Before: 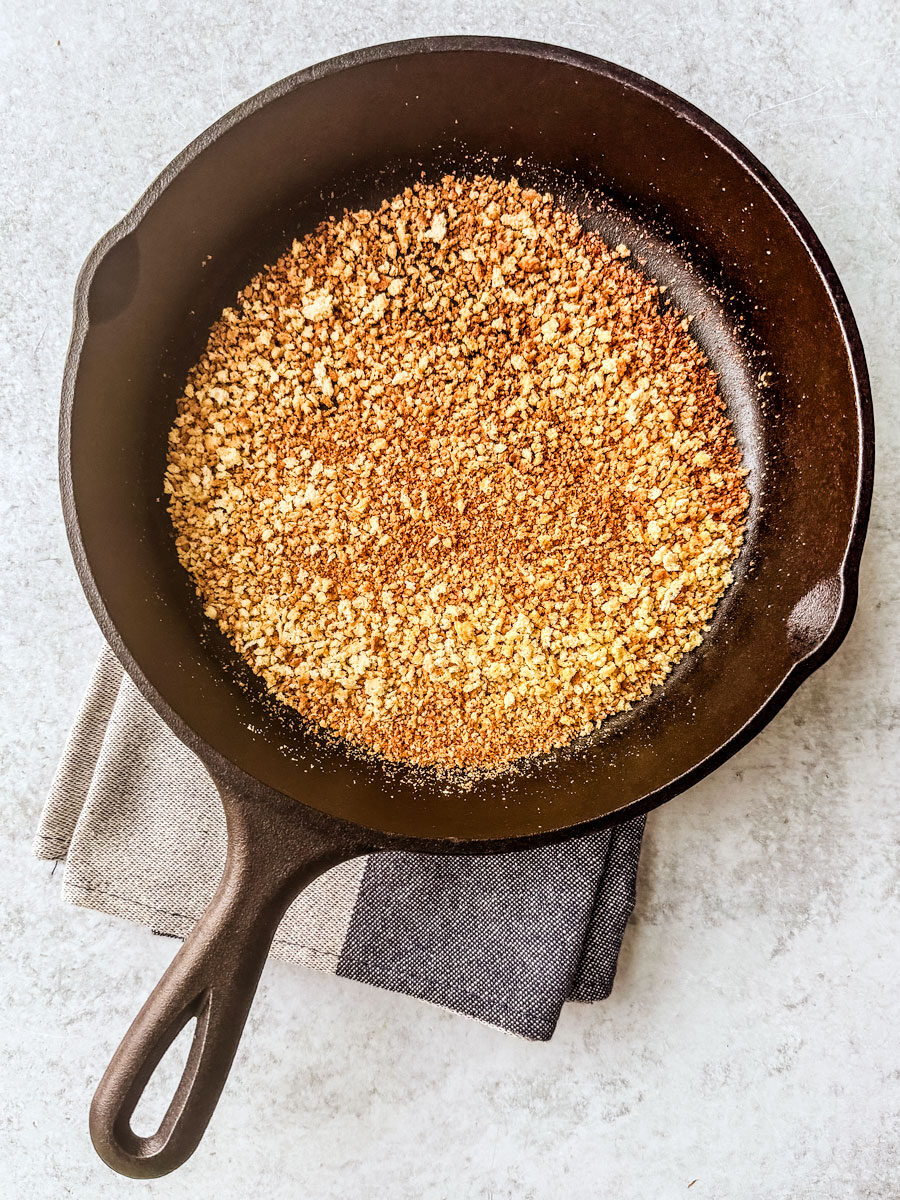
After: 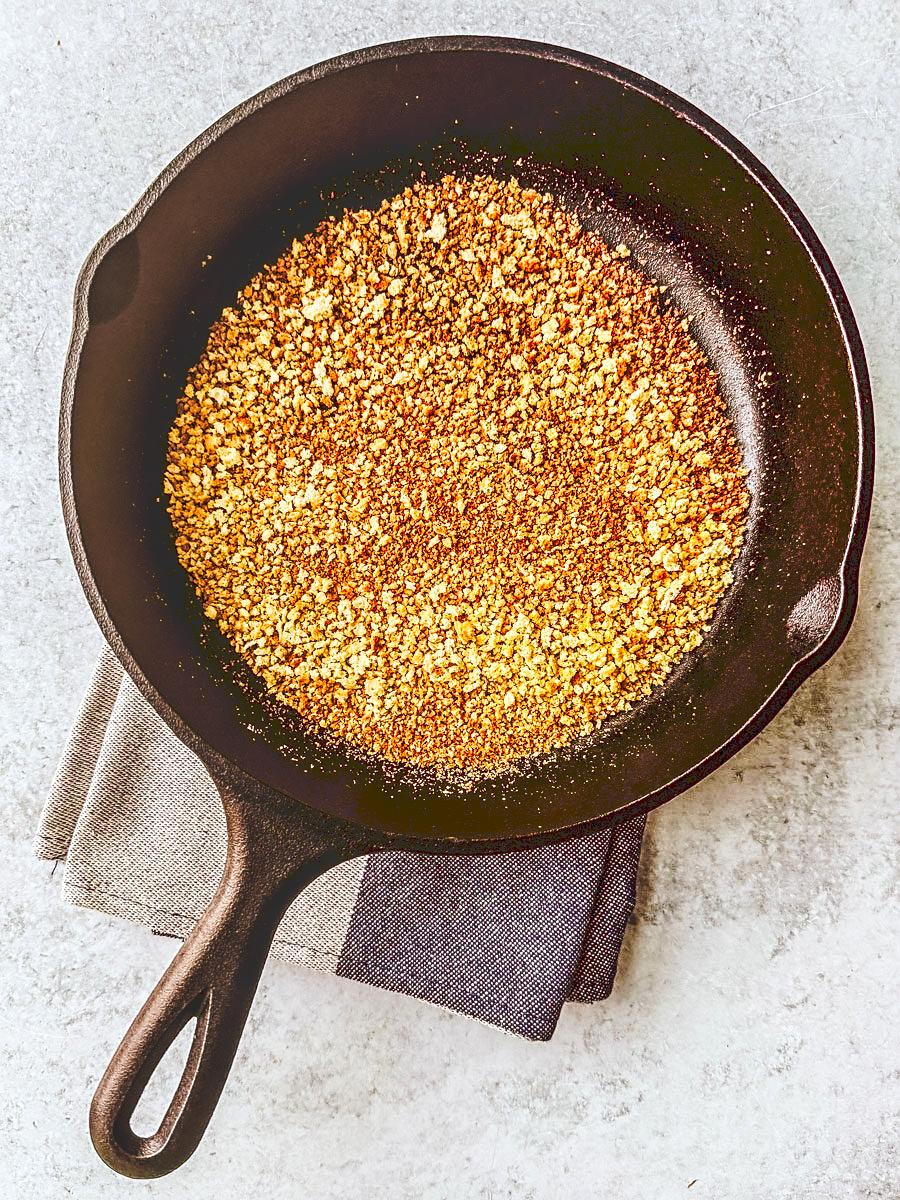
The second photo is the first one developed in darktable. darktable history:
tone curve: curves: ch0 [(0, 0) (0.003, 0.161) (0.011, 0.161) (0.025, 0.161) (0.044, 0.161) (0.069, 0.161) (0.1, 0.161) (0.136, 0.163) (0.177, 0.179) (0.224, 0.207) (0.277, 0.243) (0.335, 0.292) (0.399, 0.361) (0.468, 0.452) (0.543, 0.547) (0.623, 0.638) (0.709, 0.731) (0.801, 0.826) (0.898, 0.911) (1, 1)], preserve colors none
contrast brightness saturation: contrast 0.09, saturation 0.28
sharpen: on, module defaults
local contrast: detail 130%
